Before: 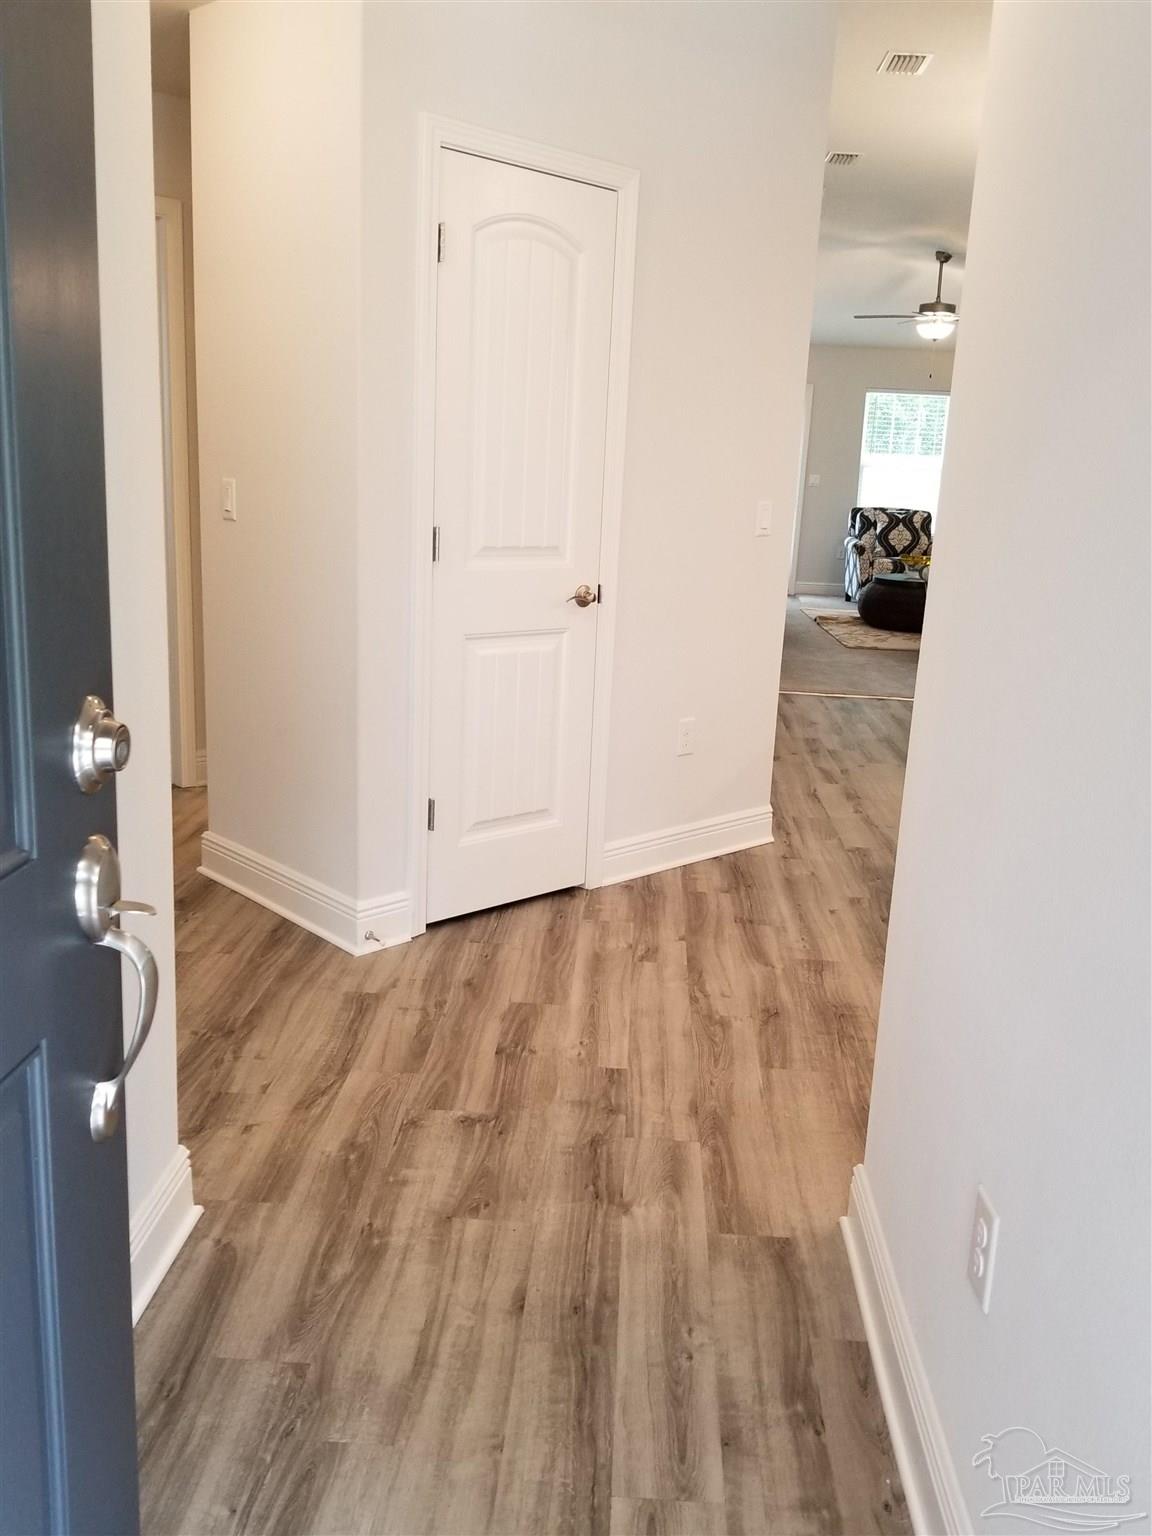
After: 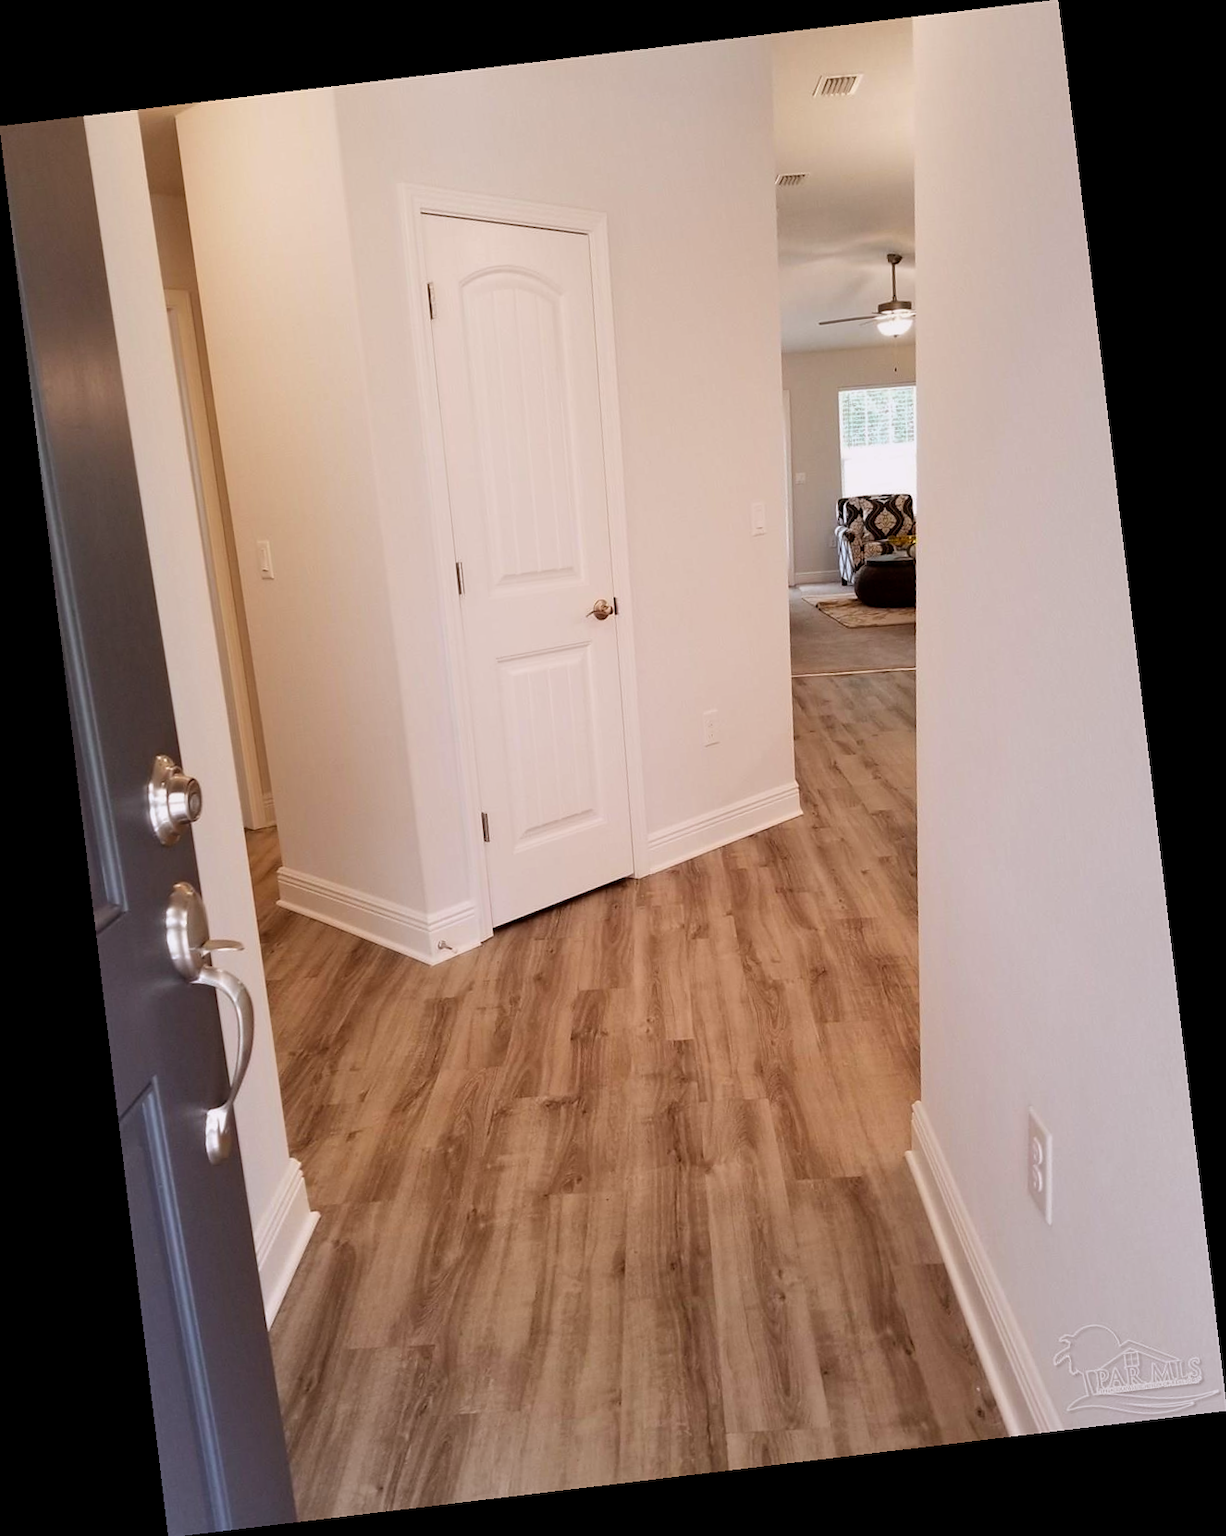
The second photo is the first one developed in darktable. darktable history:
rgb levels: mode RGB, independent channels, levels [[0, 0.5, 1], [0, 0.521, 1], [0, 0.536, 1]]
white balance: red 1.009, blue 1.027
rotate and perspective: rotation -6.83°, automatic cropping off
exposure: black level correction 0.001, exposure -0.2 EV, compensate highlight preservation false
